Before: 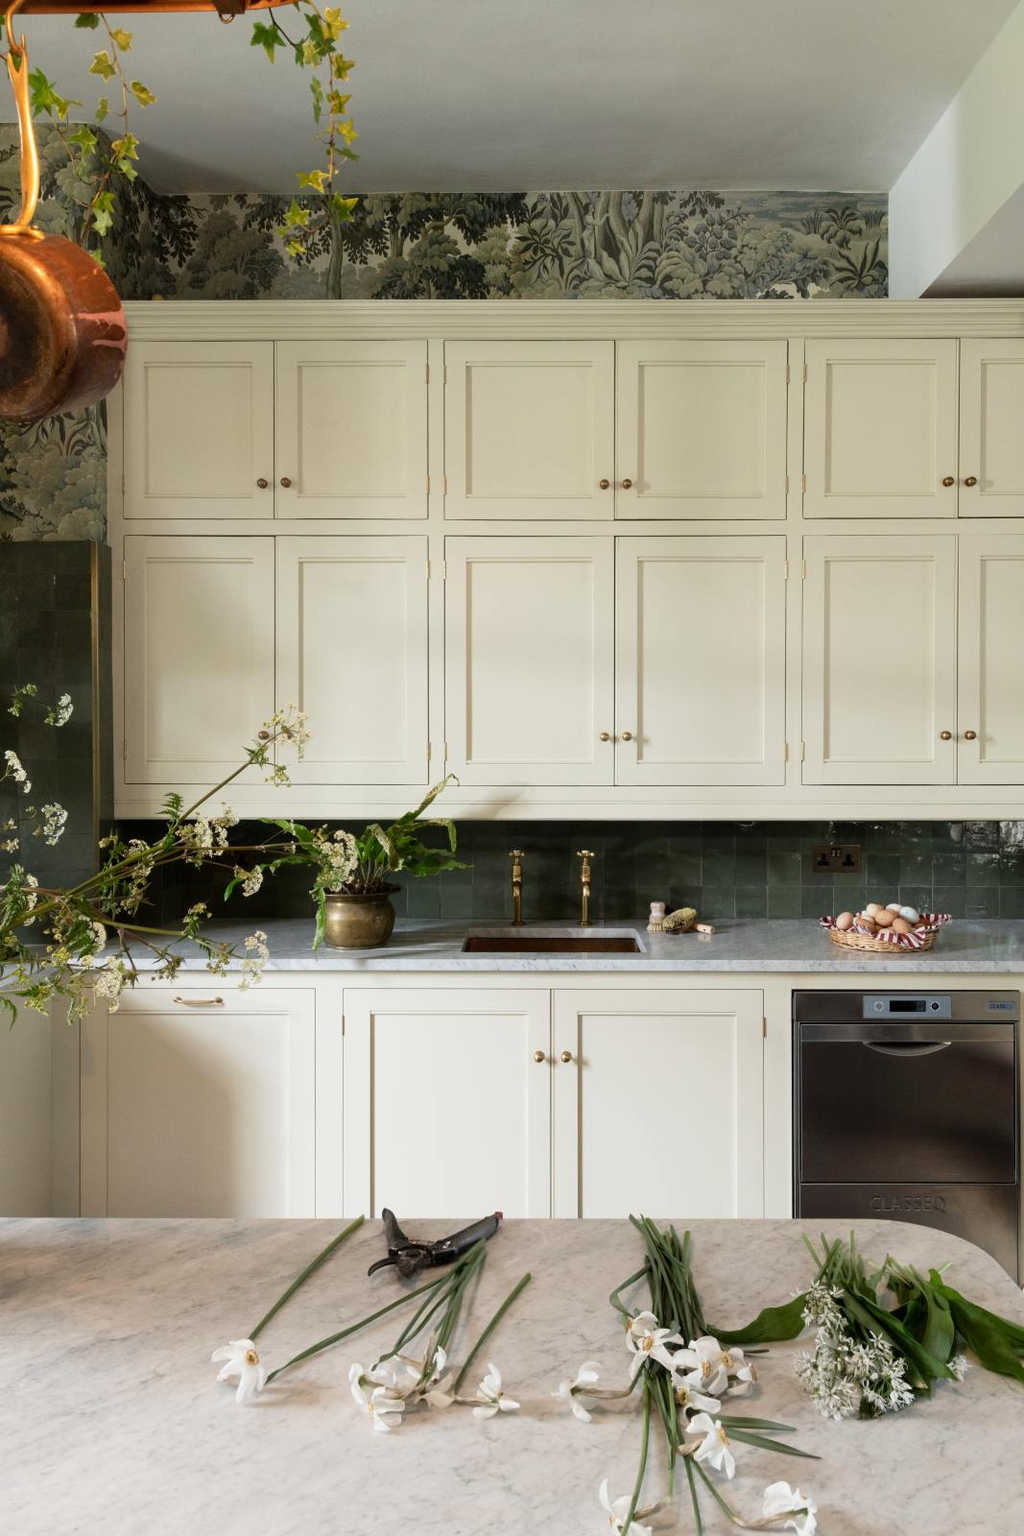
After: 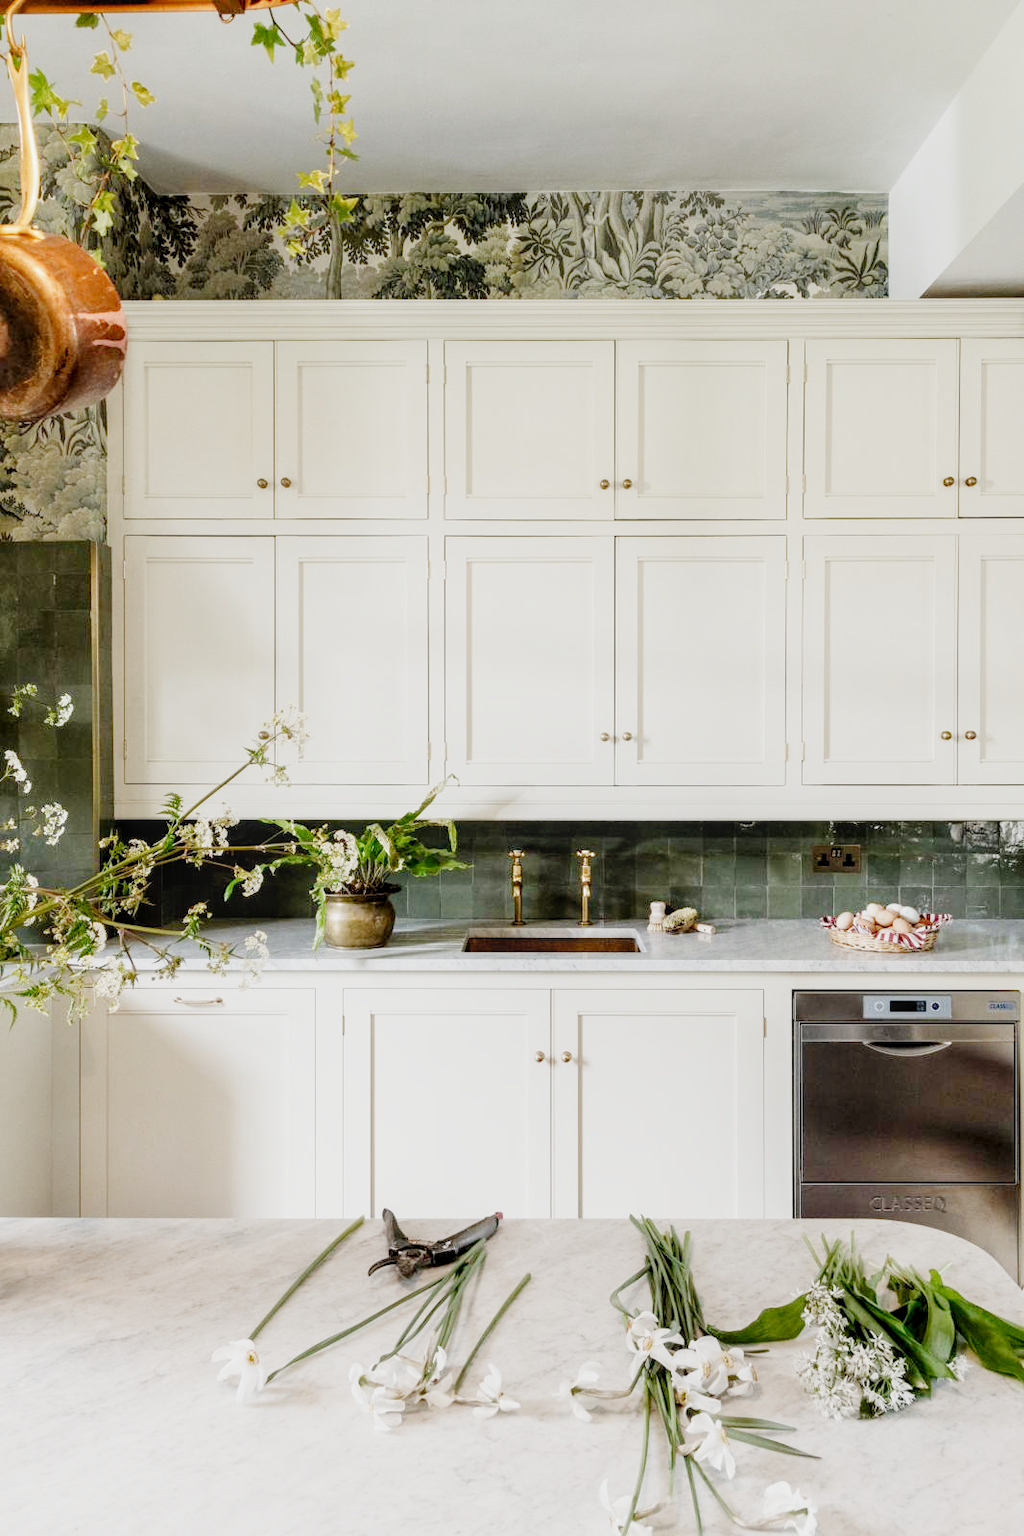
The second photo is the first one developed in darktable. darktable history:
exposure: black level correction 0, exposure 1.663 EV, compensate highlight preservation false
color calibration: illuminant custom, x 0.345, y 0.359, temperature 5069.28 K, gamut compression 0.987
local contrast: on, module defaults
filmic rgb: black relative exposure -6.04 EV, white relative exposure 6.98 EV, hardness 2.25, preserve chrominance no, color science v5 (2021)
